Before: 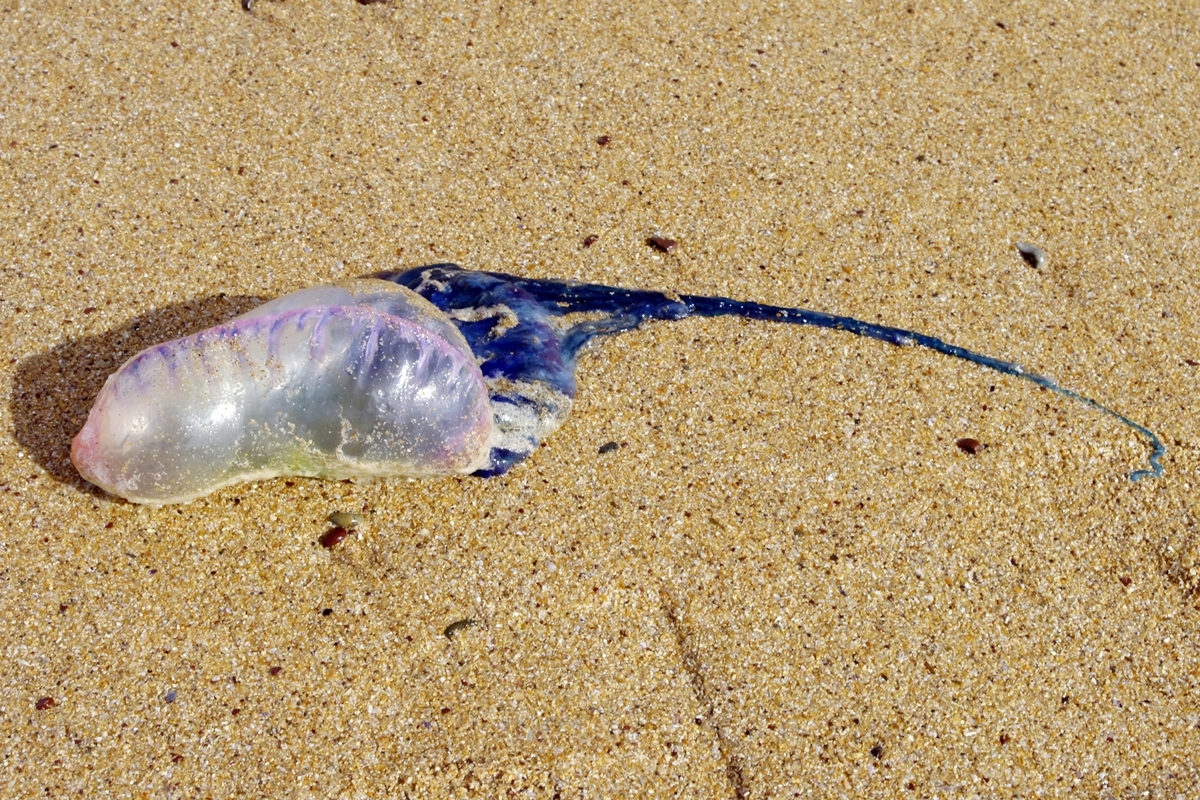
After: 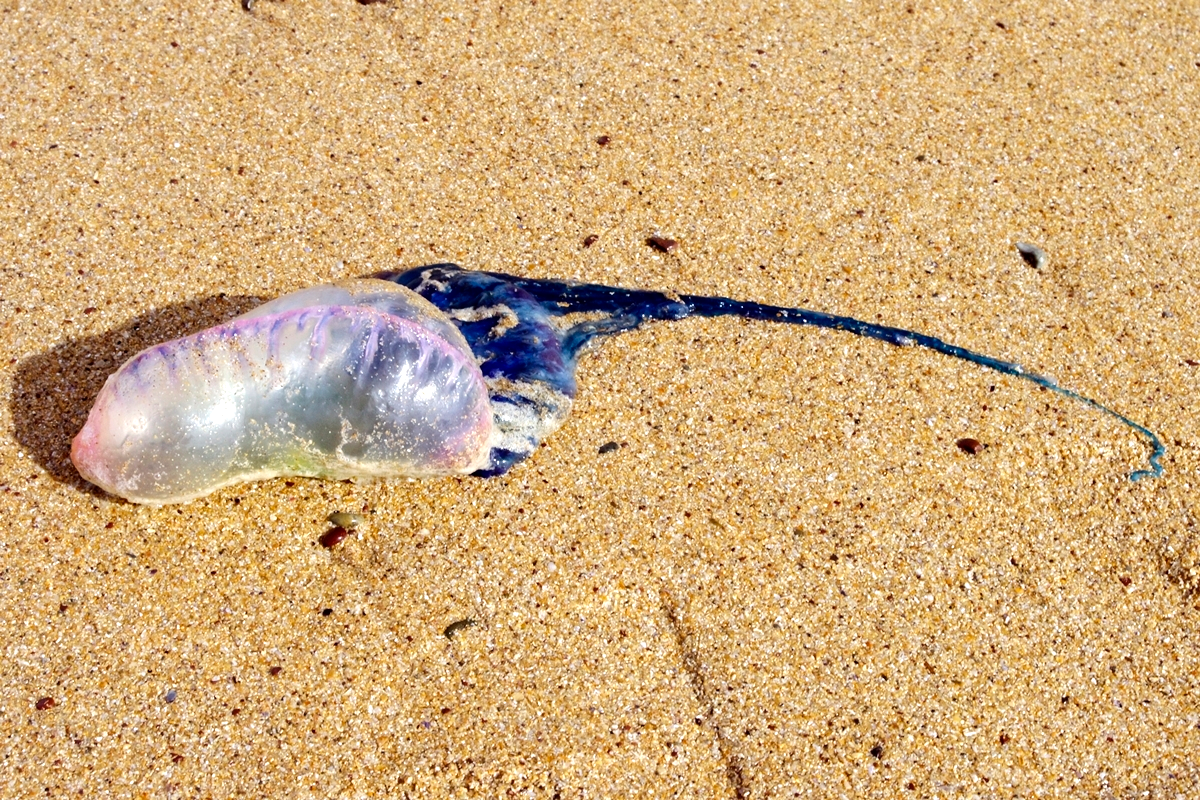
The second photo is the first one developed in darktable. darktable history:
tone equalizer: -8 EV -0.441 EV, -7 EV -0.357 EV, -6 EV -0.36 EV, -5 EV -0.233 EV, -3 EV 0.21 EV, -2 EV 0.316 EV, -1 EV 0.402 EV, +0 EV 0.403 EV, edges refinement/feathering 500, mask exposure compensation -1.57 EV, preserve details no
